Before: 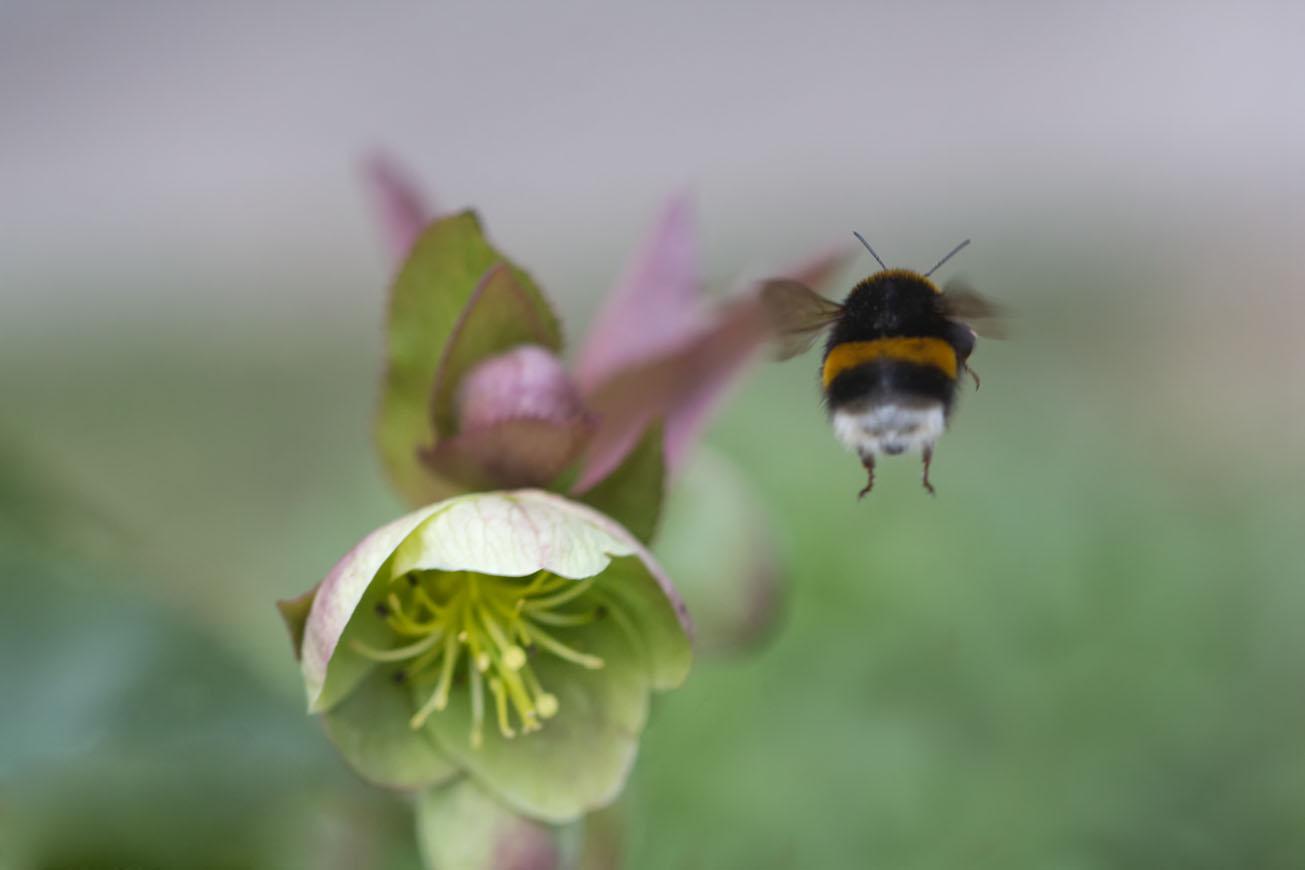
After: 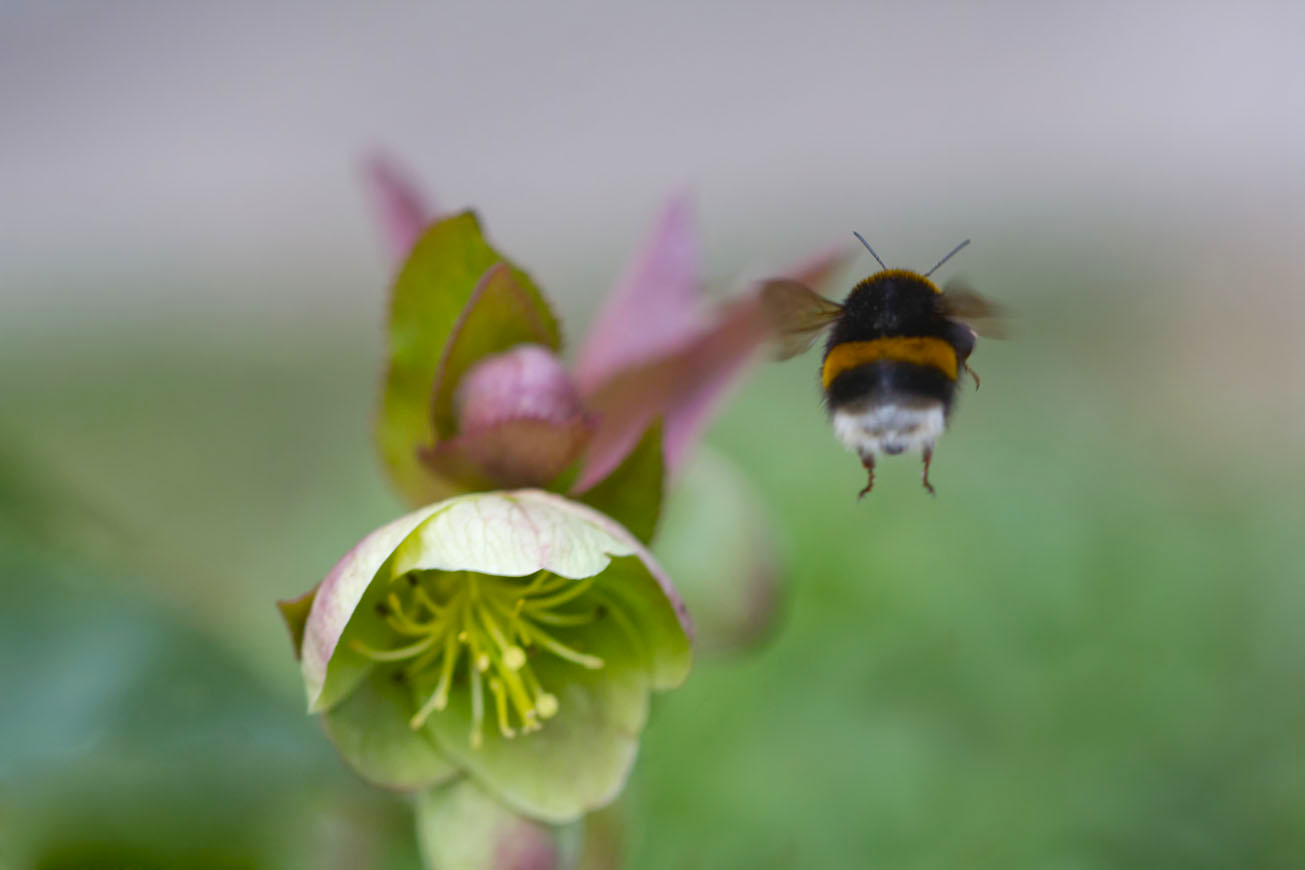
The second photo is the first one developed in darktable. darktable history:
sharpen: radius 2.883, amount 0.868, threshold 47.523
color balance rgb: perceptual saturation grading › global saturation 35%, perceptual saturation grading › highlights -25%, perceptual saturation grading › shadows 25%, global vibrance 10%
